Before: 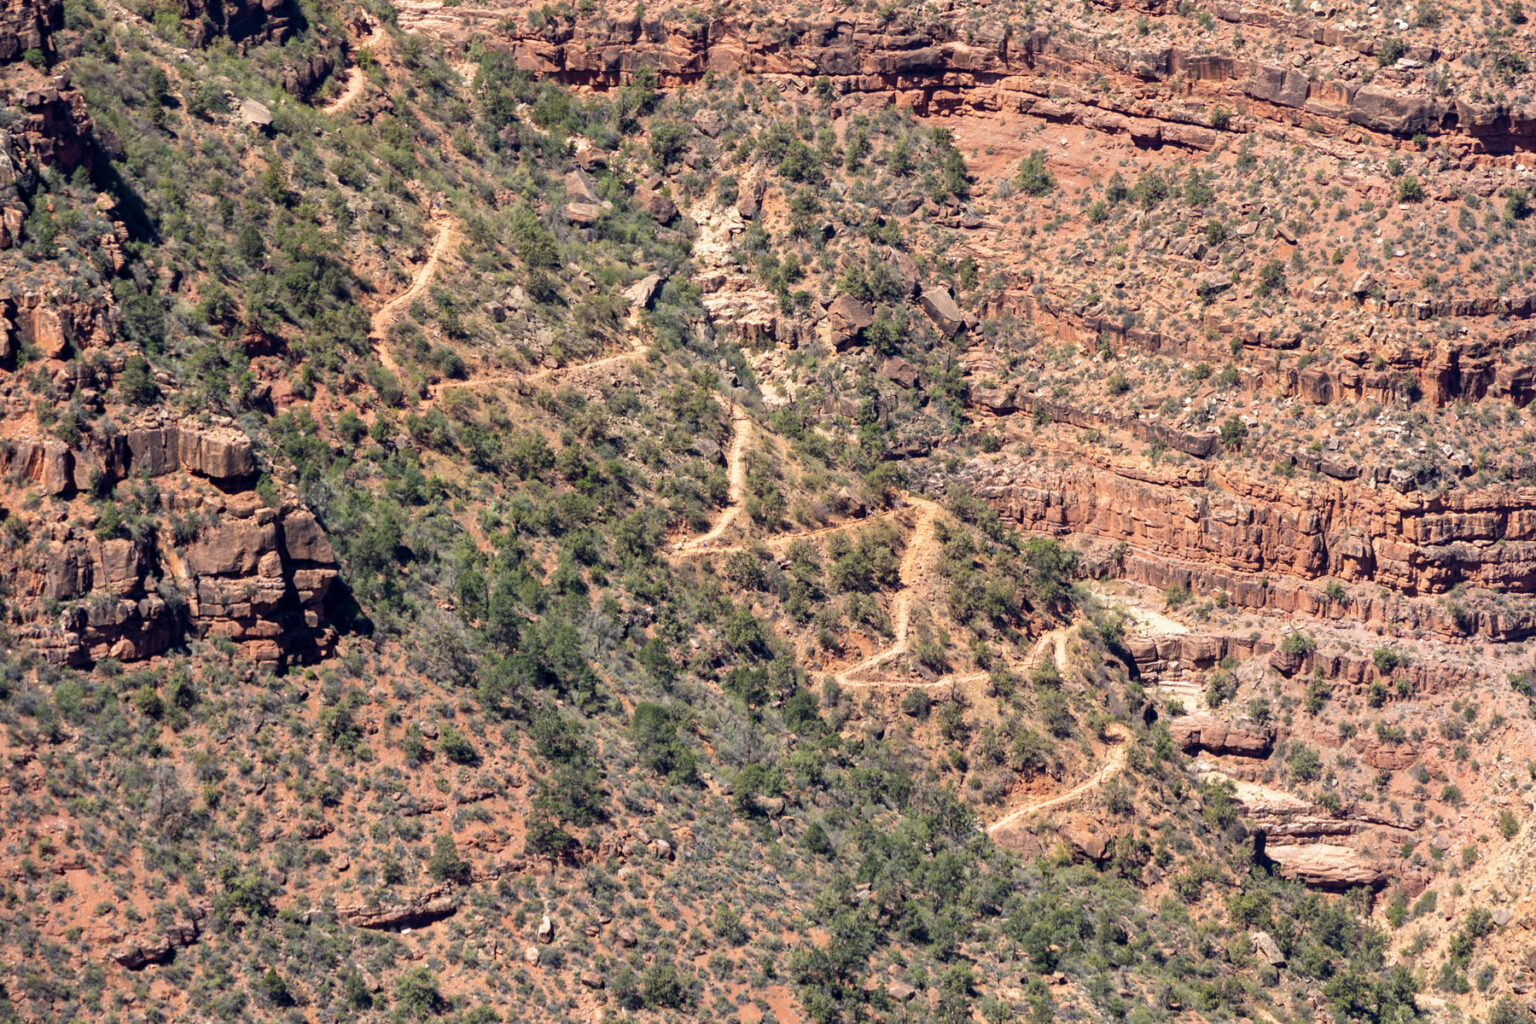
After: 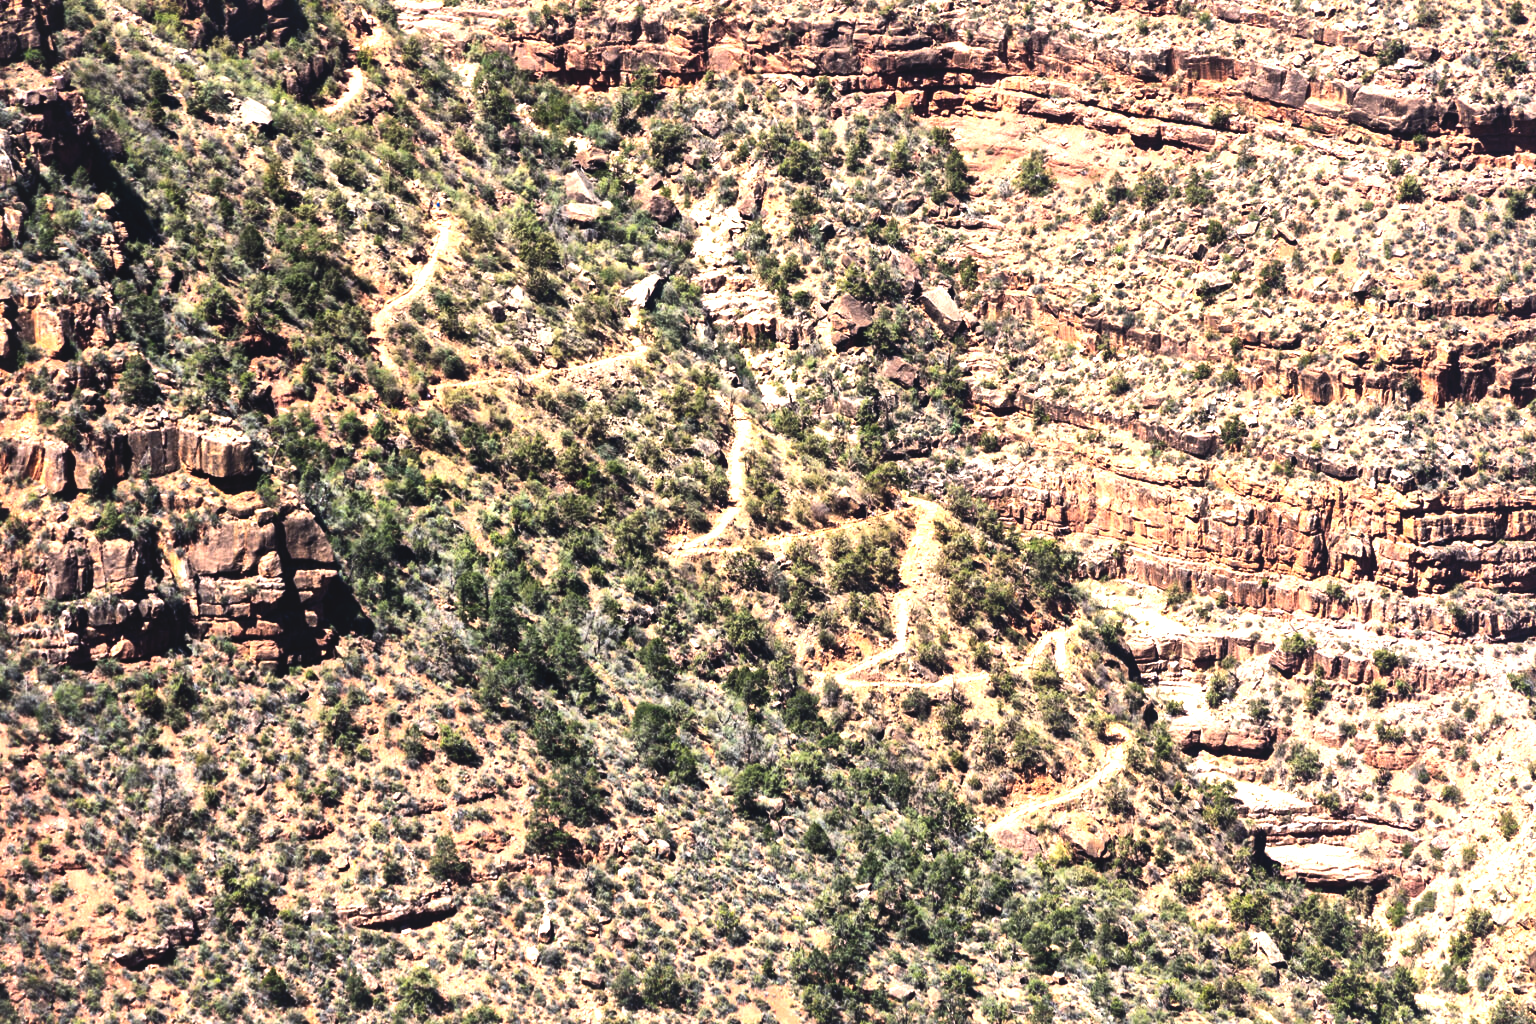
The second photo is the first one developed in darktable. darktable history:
tone equalizer: -8 EV -0.787 EV, -7 EV -0.695 EV, -6 EV -0.564 EV, -5 EV -0.417 EV, -3 EV 0.378 EV, -2 EV 0.6 EV, -1 EV 0.689 EV, +0 EV 0.73 EV, edges refinement/feathering 500, mask exposure compensation -1.57 EV, preserve details no
color balance rgb: global offset › luminance 1.966%, perceptual saturation grading › global saturation 19.551%, perceptual brilliance grading › global brilliance 14.72%, perceptual brilliance grading › shadows -34.447%
local contrast: mode bilateral grid, contrast 25, coarseness 60, detail 151%, midtone range 0.2
exposure: compensate highlight preservation false
